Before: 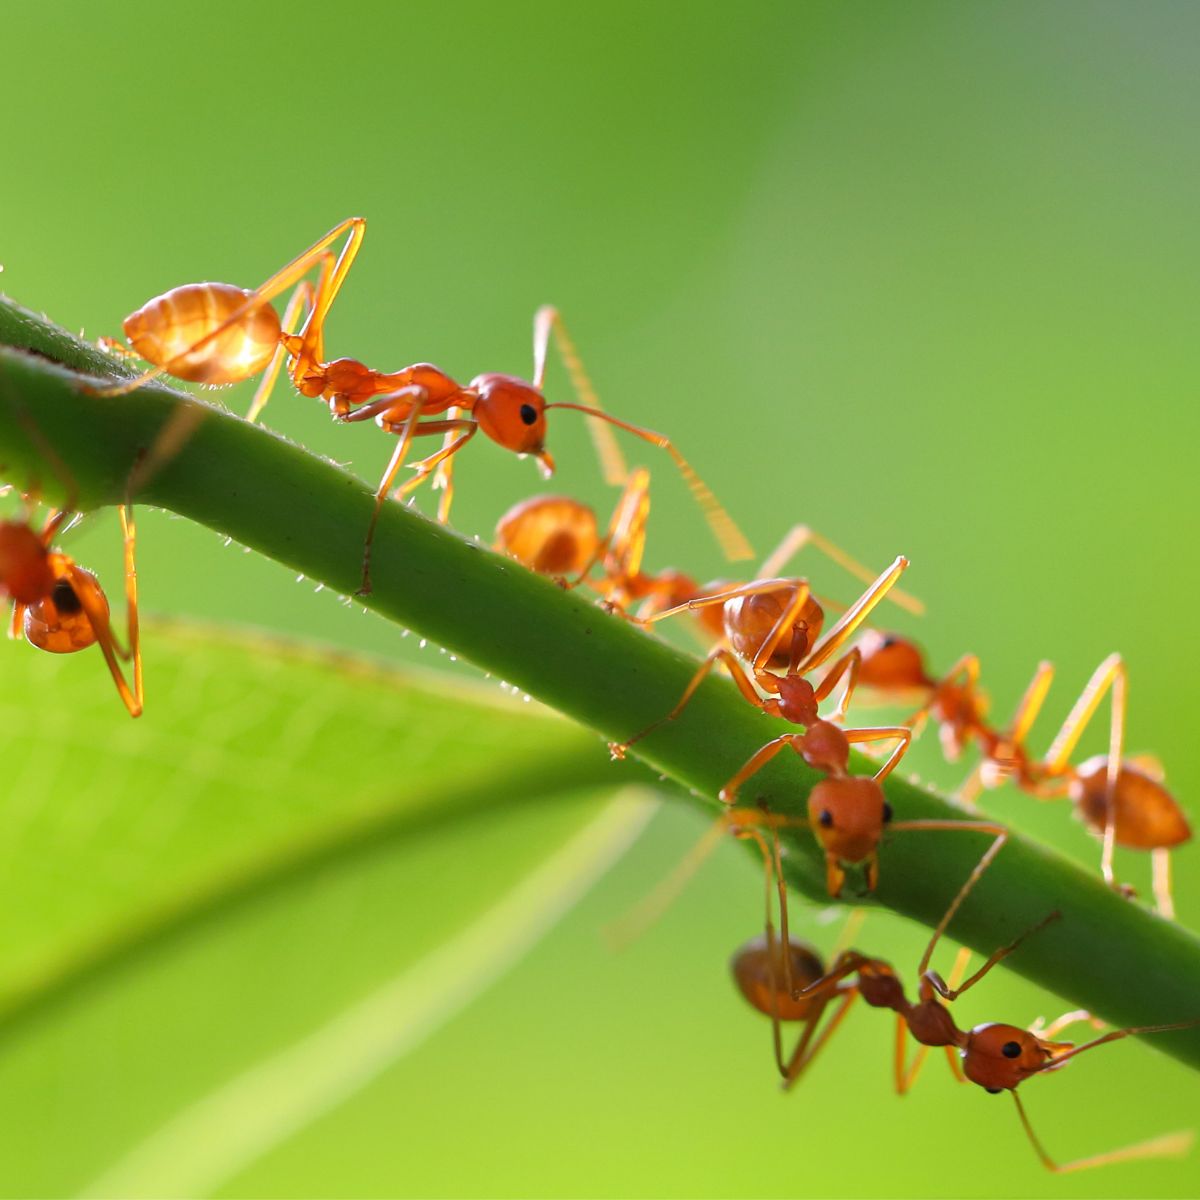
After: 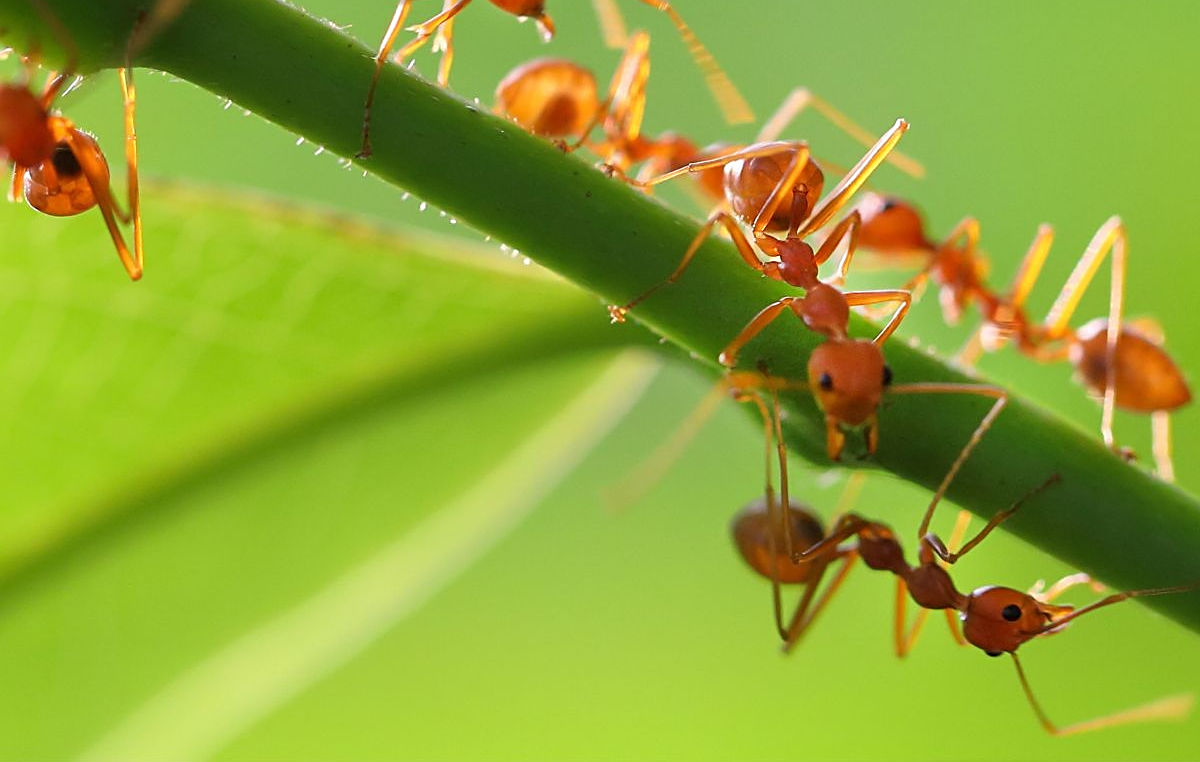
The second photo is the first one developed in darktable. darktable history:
sharpen: on, module defaults
crop and rotate: top 36.435%
